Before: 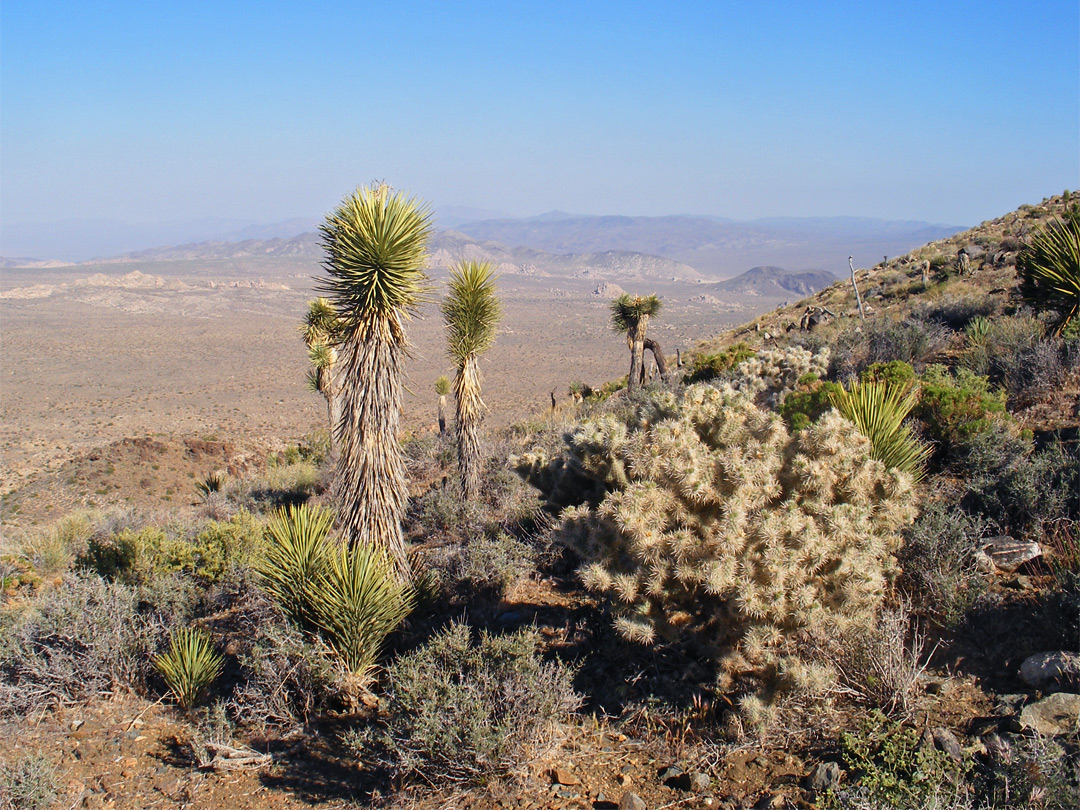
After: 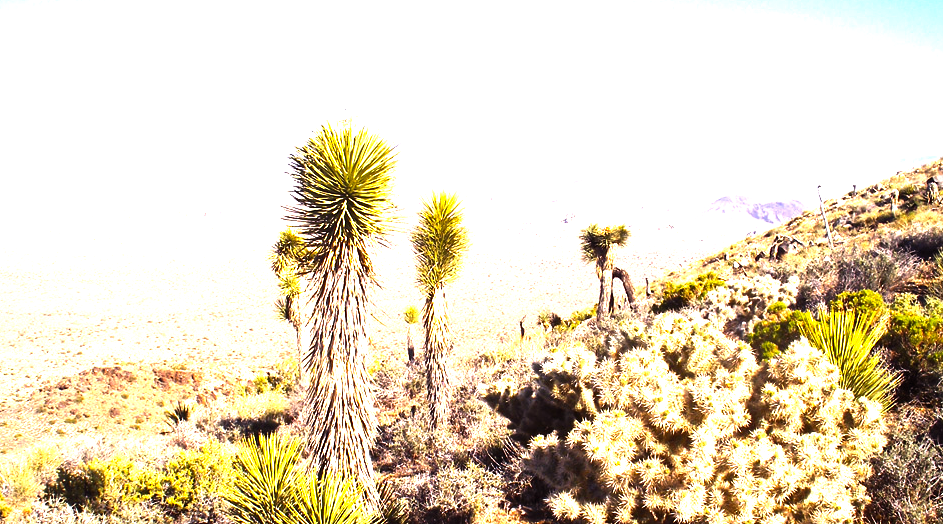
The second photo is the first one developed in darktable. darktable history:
color balance rgb: power › chroma 1.534%, power › hue 28.65°, perceptual saturation grading › global saturation 8.785%, perceptual brilliance grading › global brilliance 29.905%, perceptual brilliance grading › highlights 50.091%, perceptual brilliance grading › mid-tones 49.14%, perceptual brilliance grading › shadows -22.005%
crop: left 2.956%, top 8.871%, right 9.647%, bottom 26.42%
exposure: exposure -0.014 EV, compensate highlight preservation false
vignetting: fall-off radius 100.3%, brightness -0.645, saturation -0.005, width/height ratio 1.338
